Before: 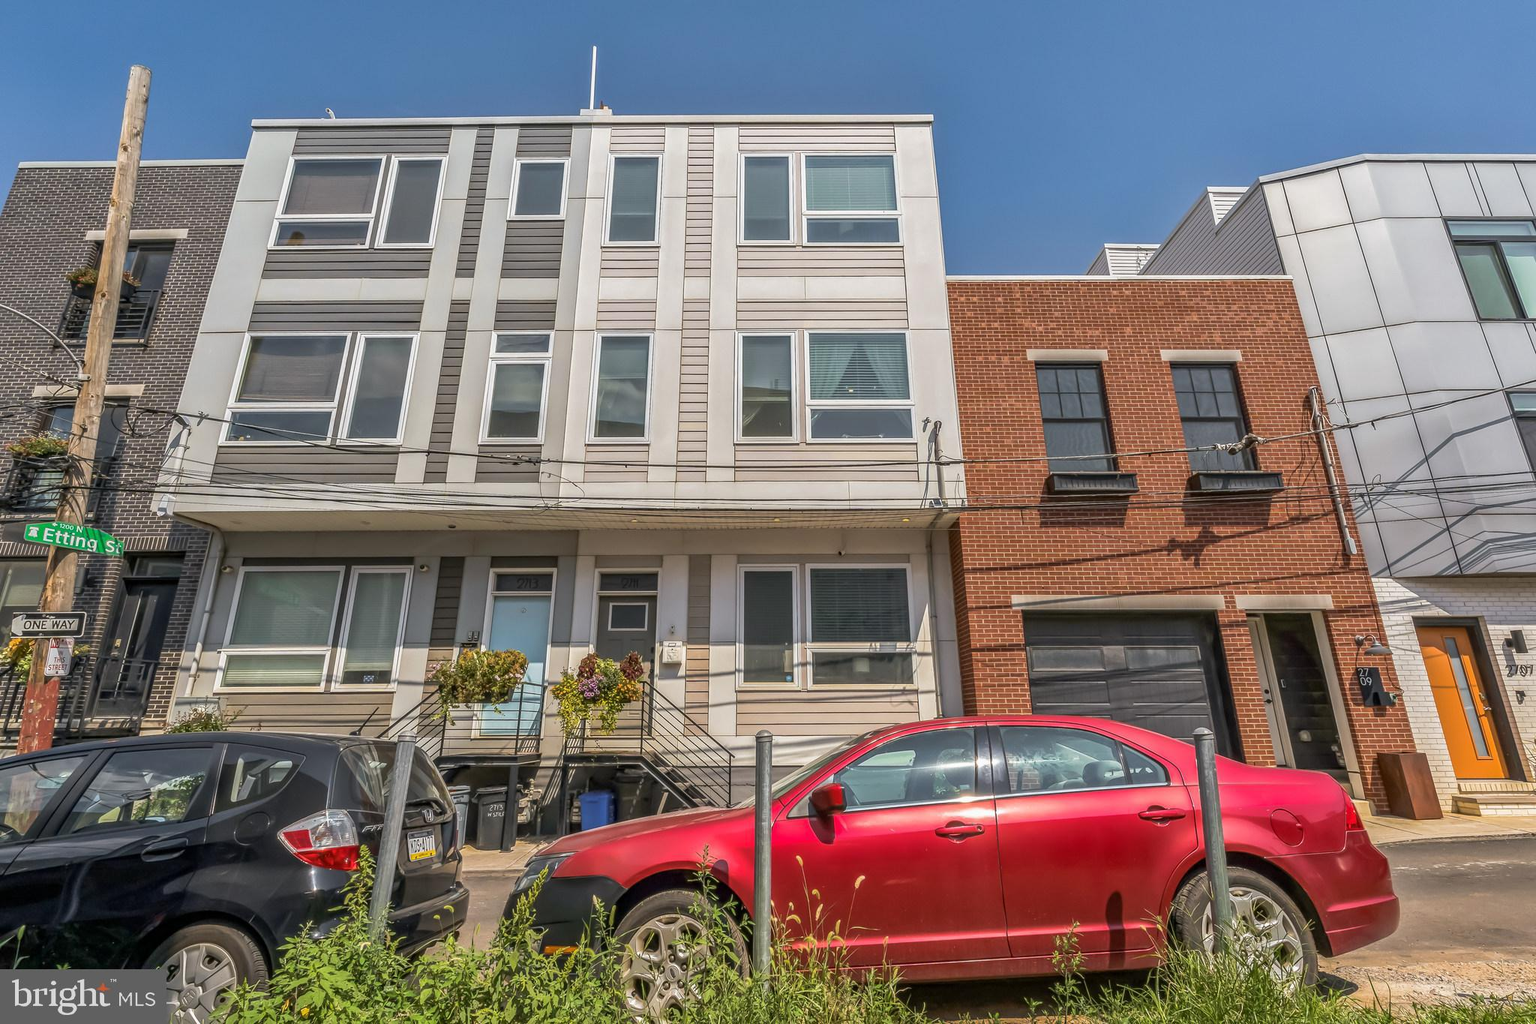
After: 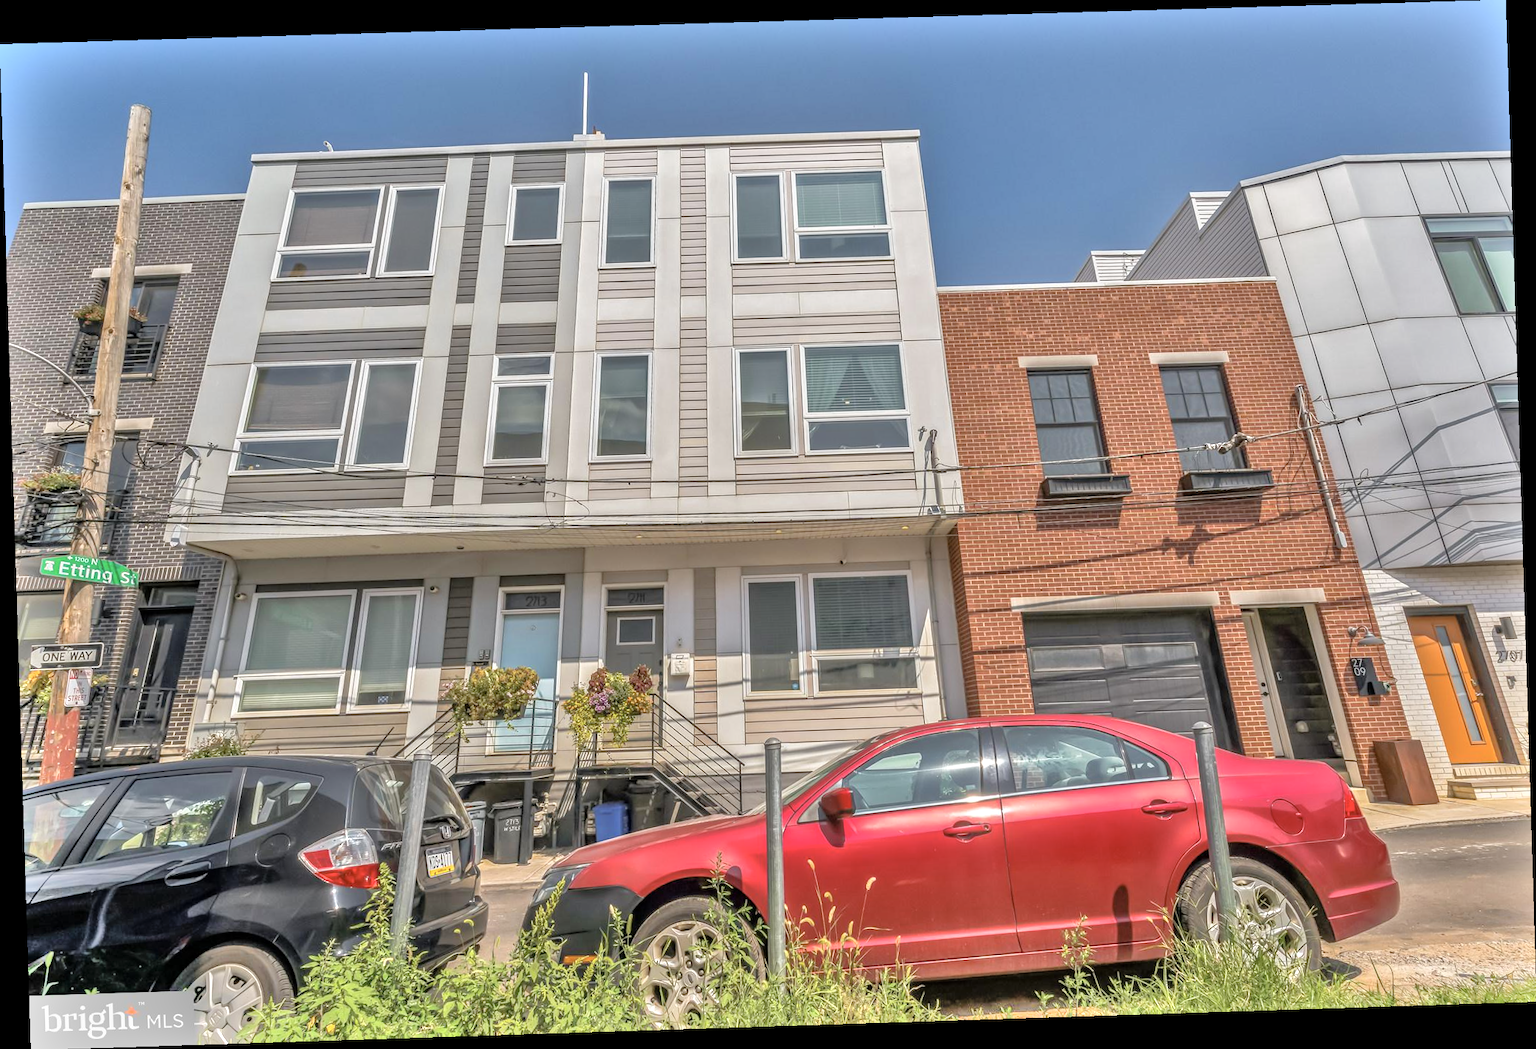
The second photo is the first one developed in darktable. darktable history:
rotate and perspective: rotation -1.77°, lens shift (horizontal) 0.004, automatic cropping off
contrast brightness saturation: saturation -0.17
shadows and highlights: shadows 75, highlights -25, soften with gaussian
white balance: emerald 1
tone equalizer: -7 EV 0.15 EV, -6 EV 0.6 EV, -5 EV 1.15 EV, -4 EV 1.33 EV, -3 EV 1.15 EV, -2 EV 0.6 EV, -1 EV 0.15 EV, mask exposure compensation -0.5 EV
